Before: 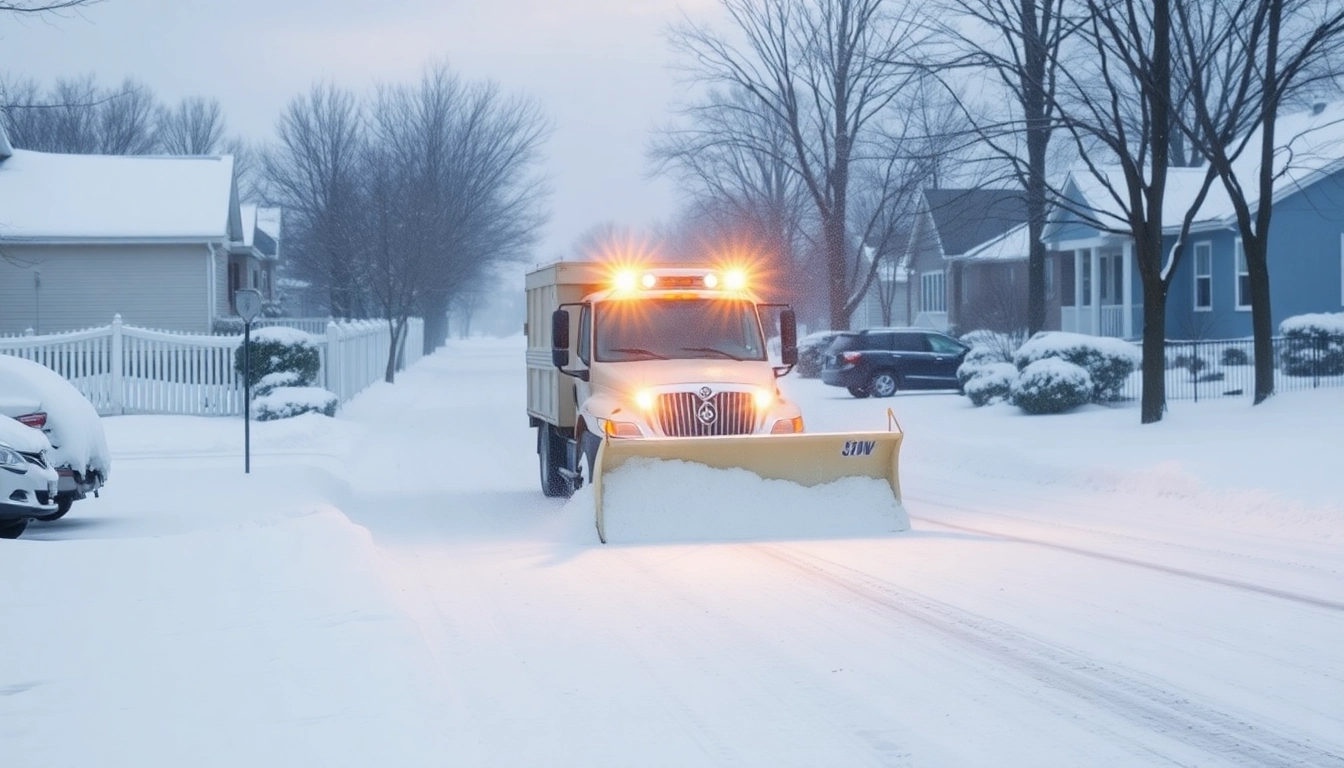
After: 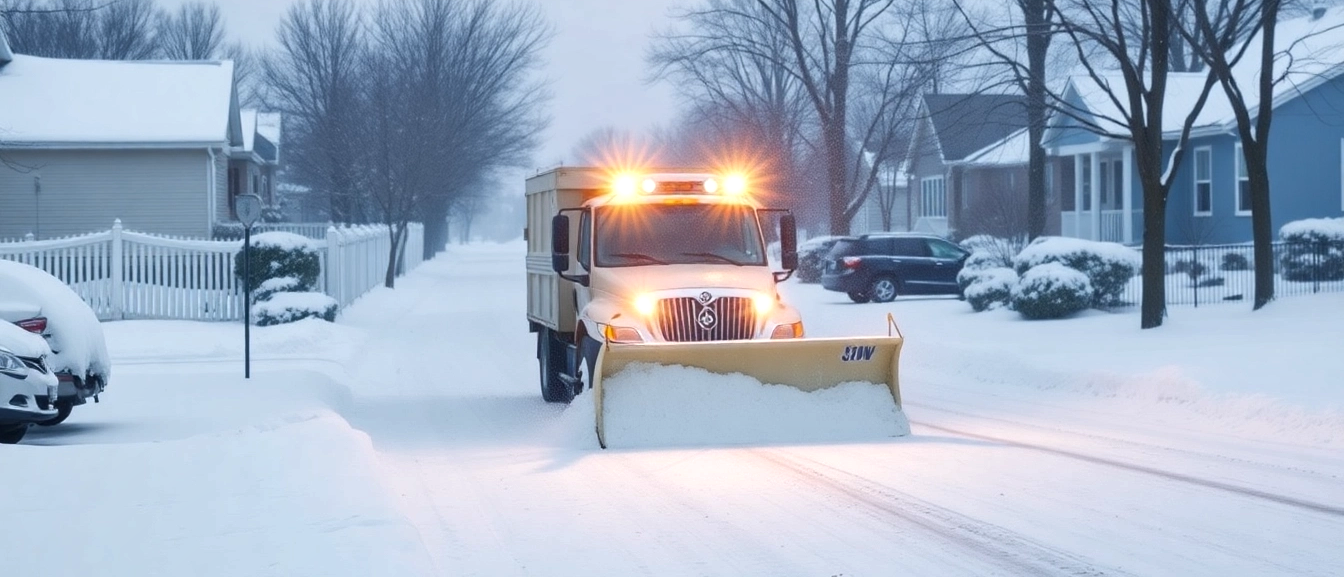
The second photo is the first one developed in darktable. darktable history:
crop and rotate: top 12.495%, bottom 12.337%
exposure: exposure 0.208 EV, compensate exposure bias true, compensate highlight preservation false
color zones: curves: ch0 [(0.25, 0.5) (0.428, 0.473) (0.75, 0.5)]; ch1 [(0.243, 0.479) (0.398, 0.452) (0.75, 0.5)]
levels: mode automatic, levels [0.029, 0.545, 0.971]
shadows and highlights: soften with gaussian
